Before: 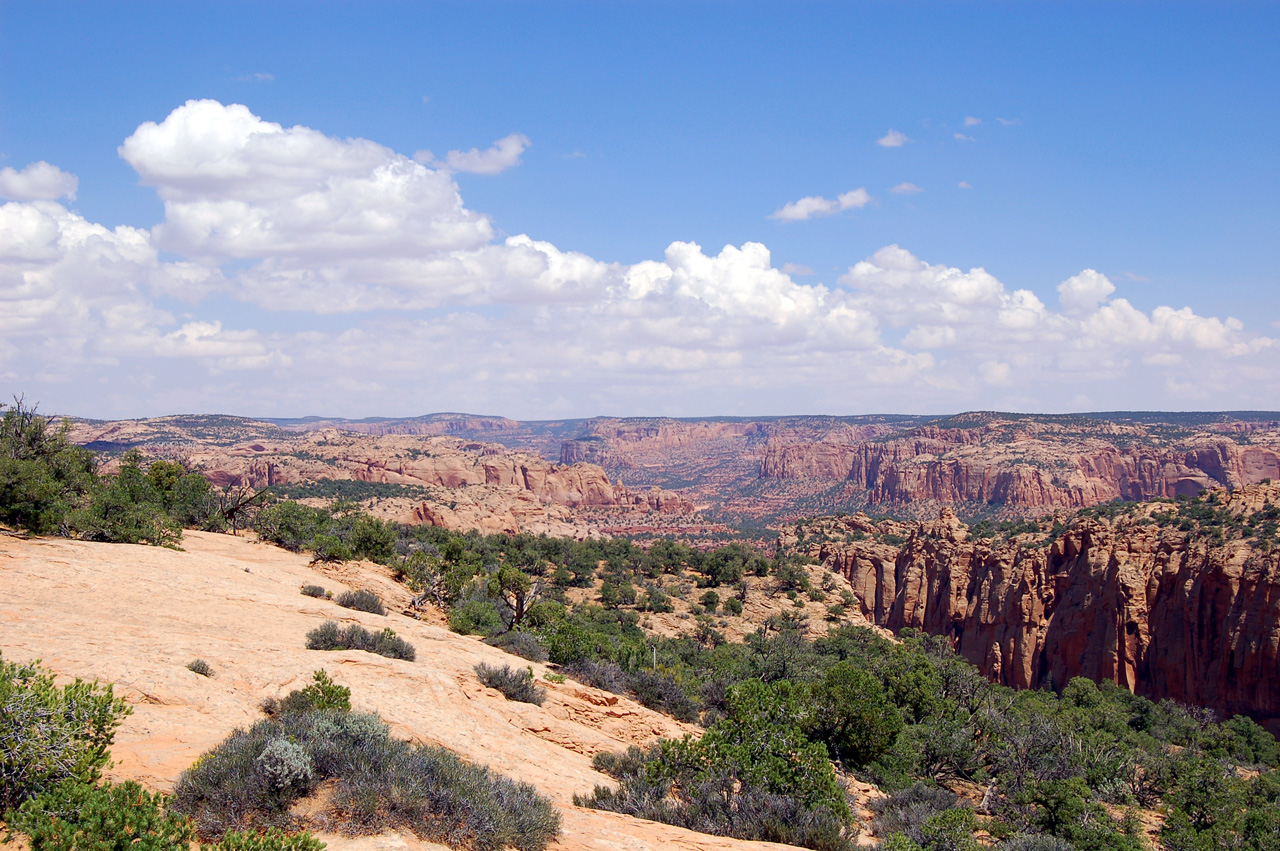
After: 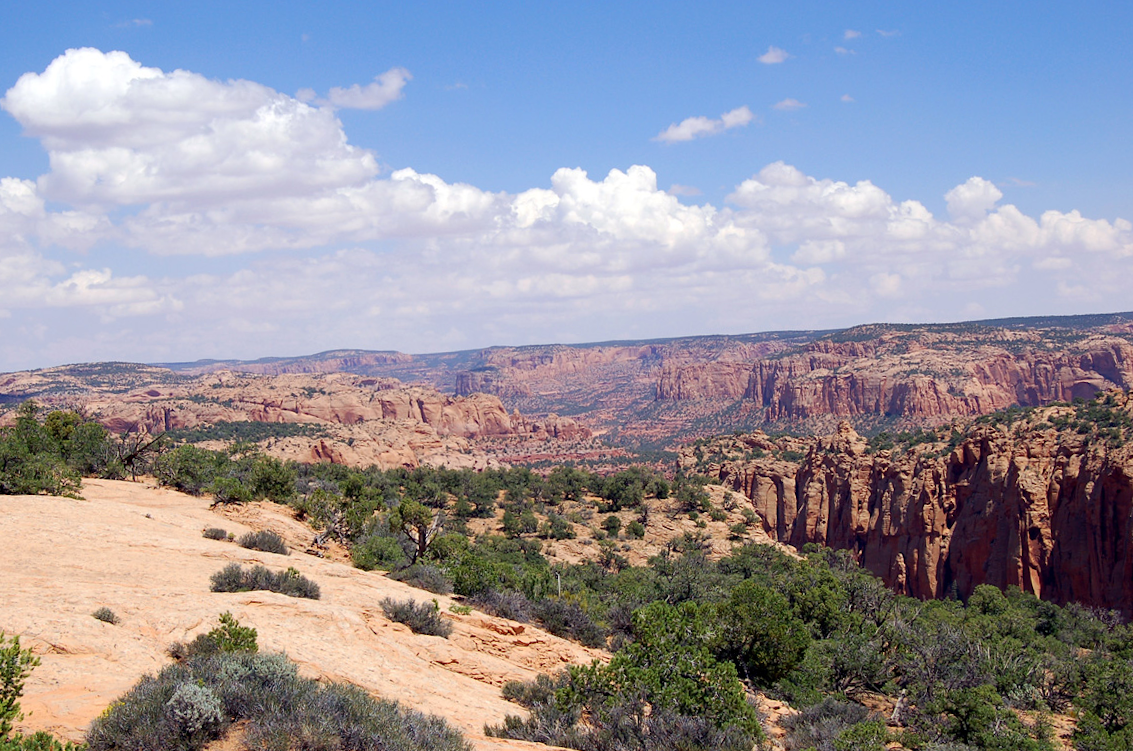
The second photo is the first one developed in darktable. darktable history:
crop and rotate: angle 2.62°, left 5.471%, top 5.675%
